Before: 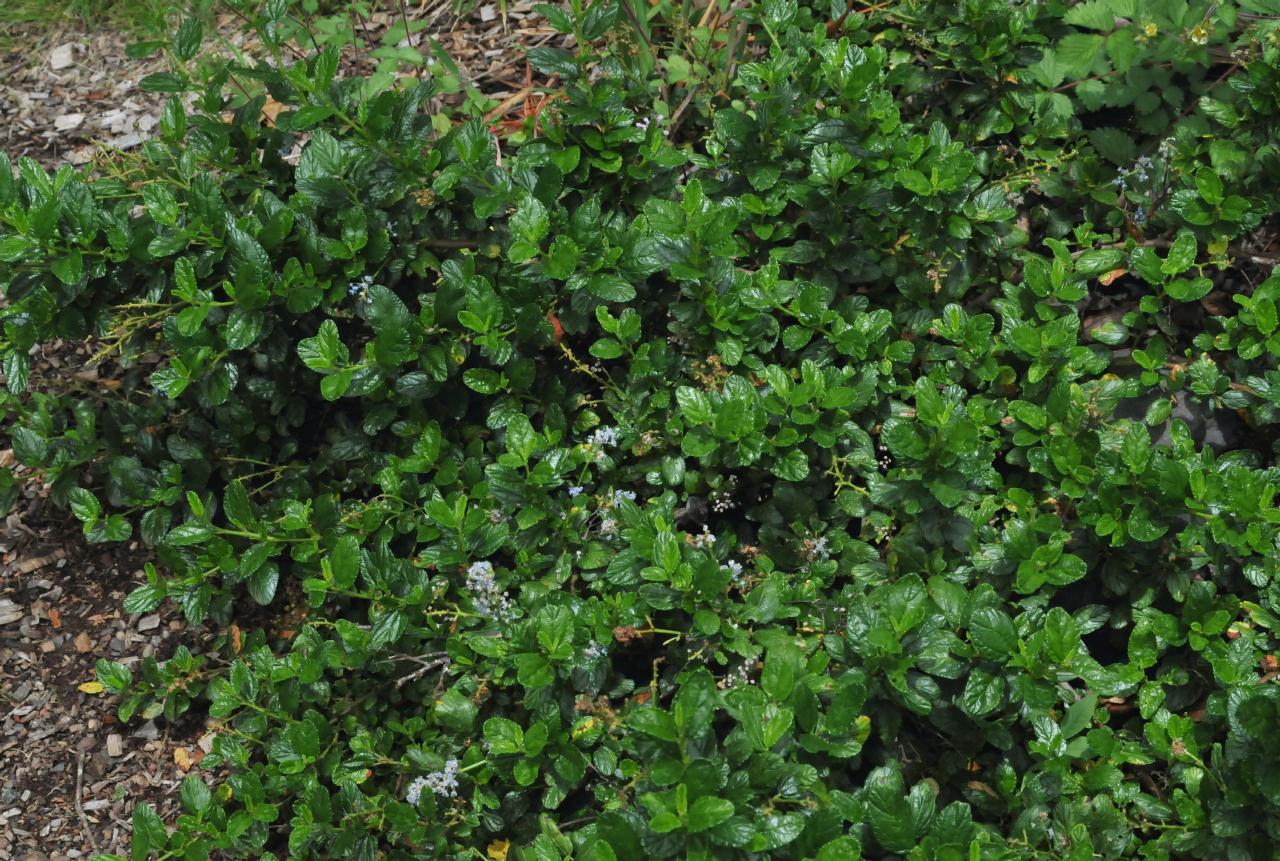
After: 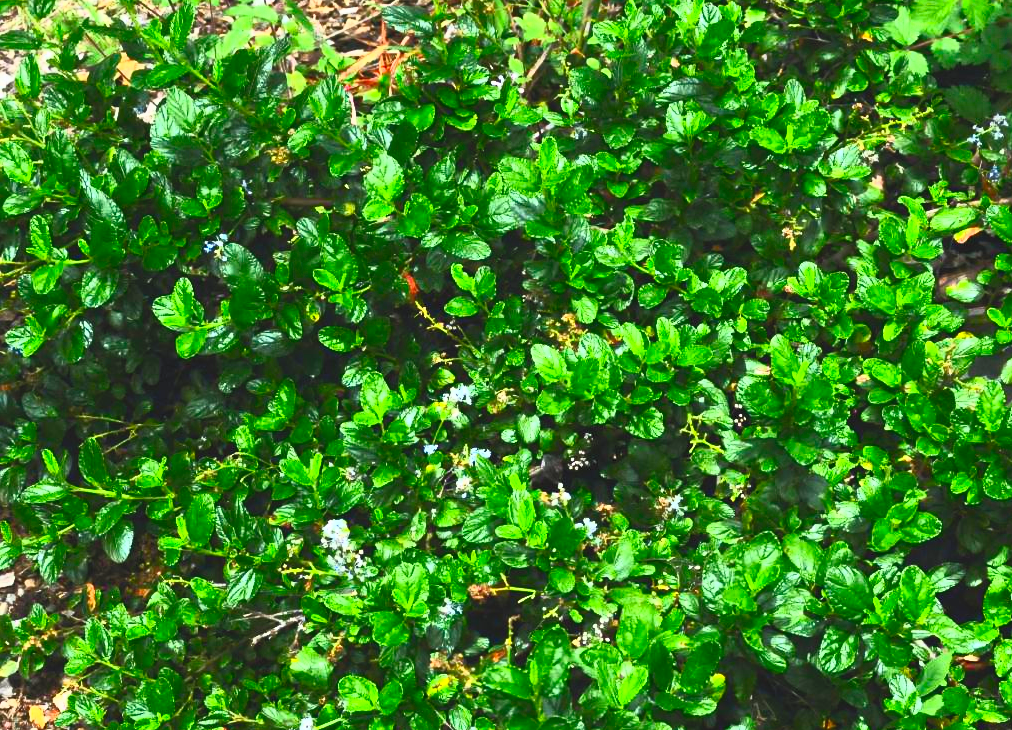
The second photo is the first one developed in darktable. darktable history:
crop: left 11.38%, top 4.894%, right 9.552%, bottom 10.299%
contrast brightness saturation: contrast 0.986, brightness 0.995, saturation 0.999
